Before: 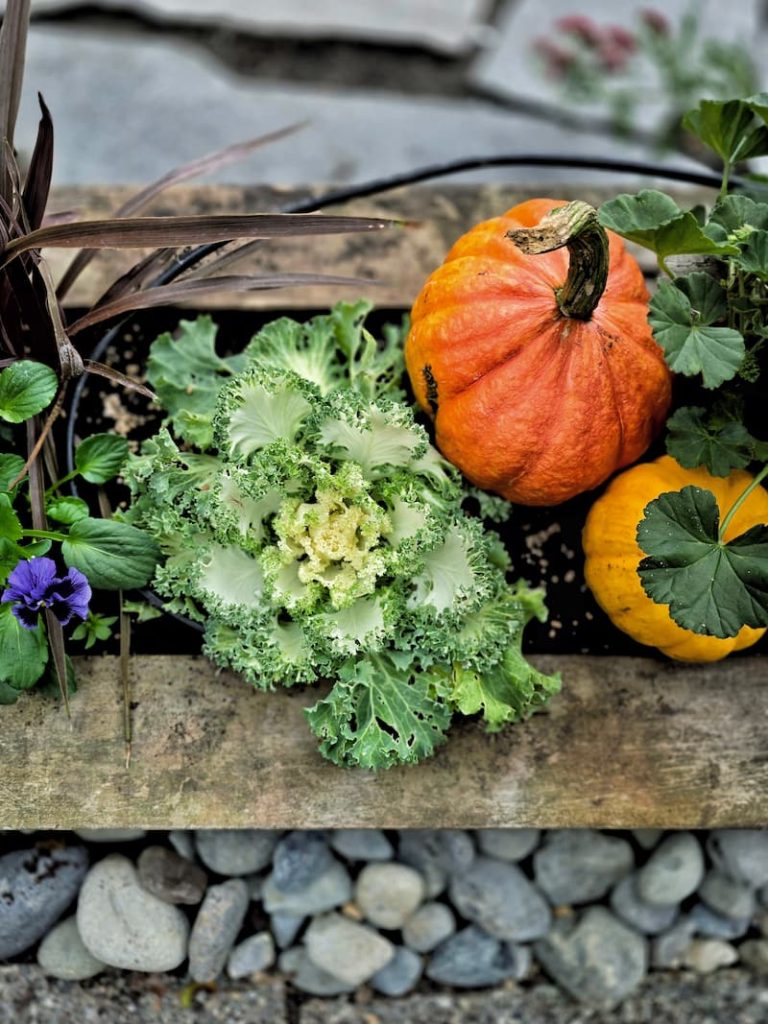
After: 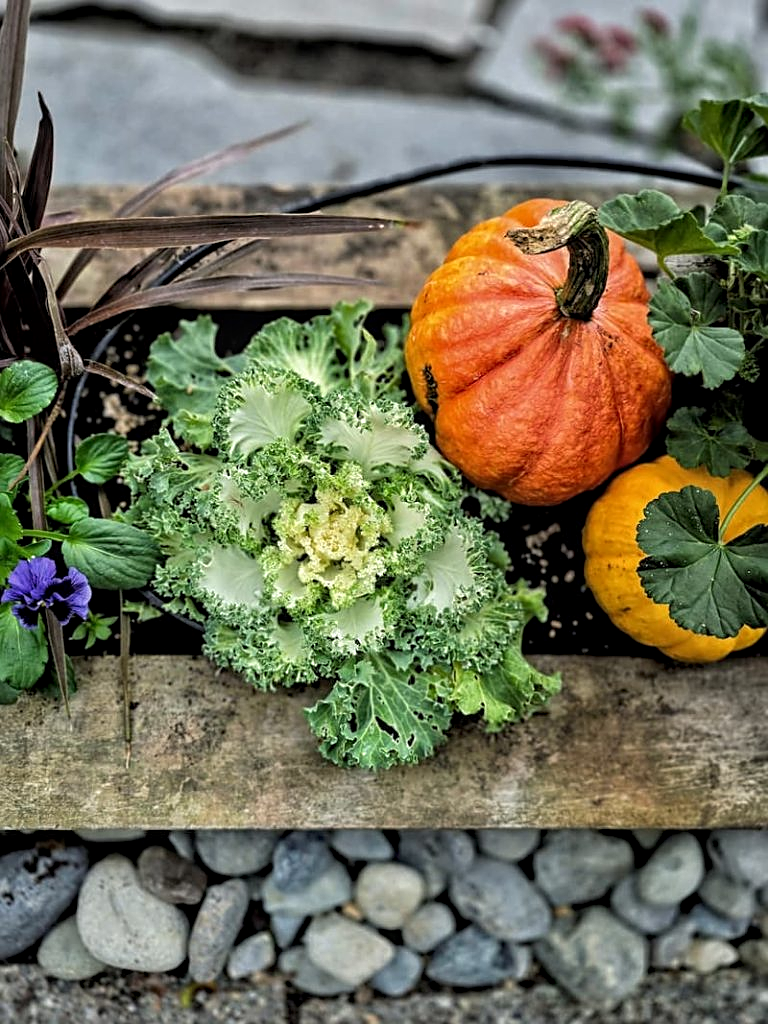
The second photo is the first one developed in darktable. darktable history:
white balance: red 1, blue 1
sharpen: on, module defaults
local contrast: on, module defaults
